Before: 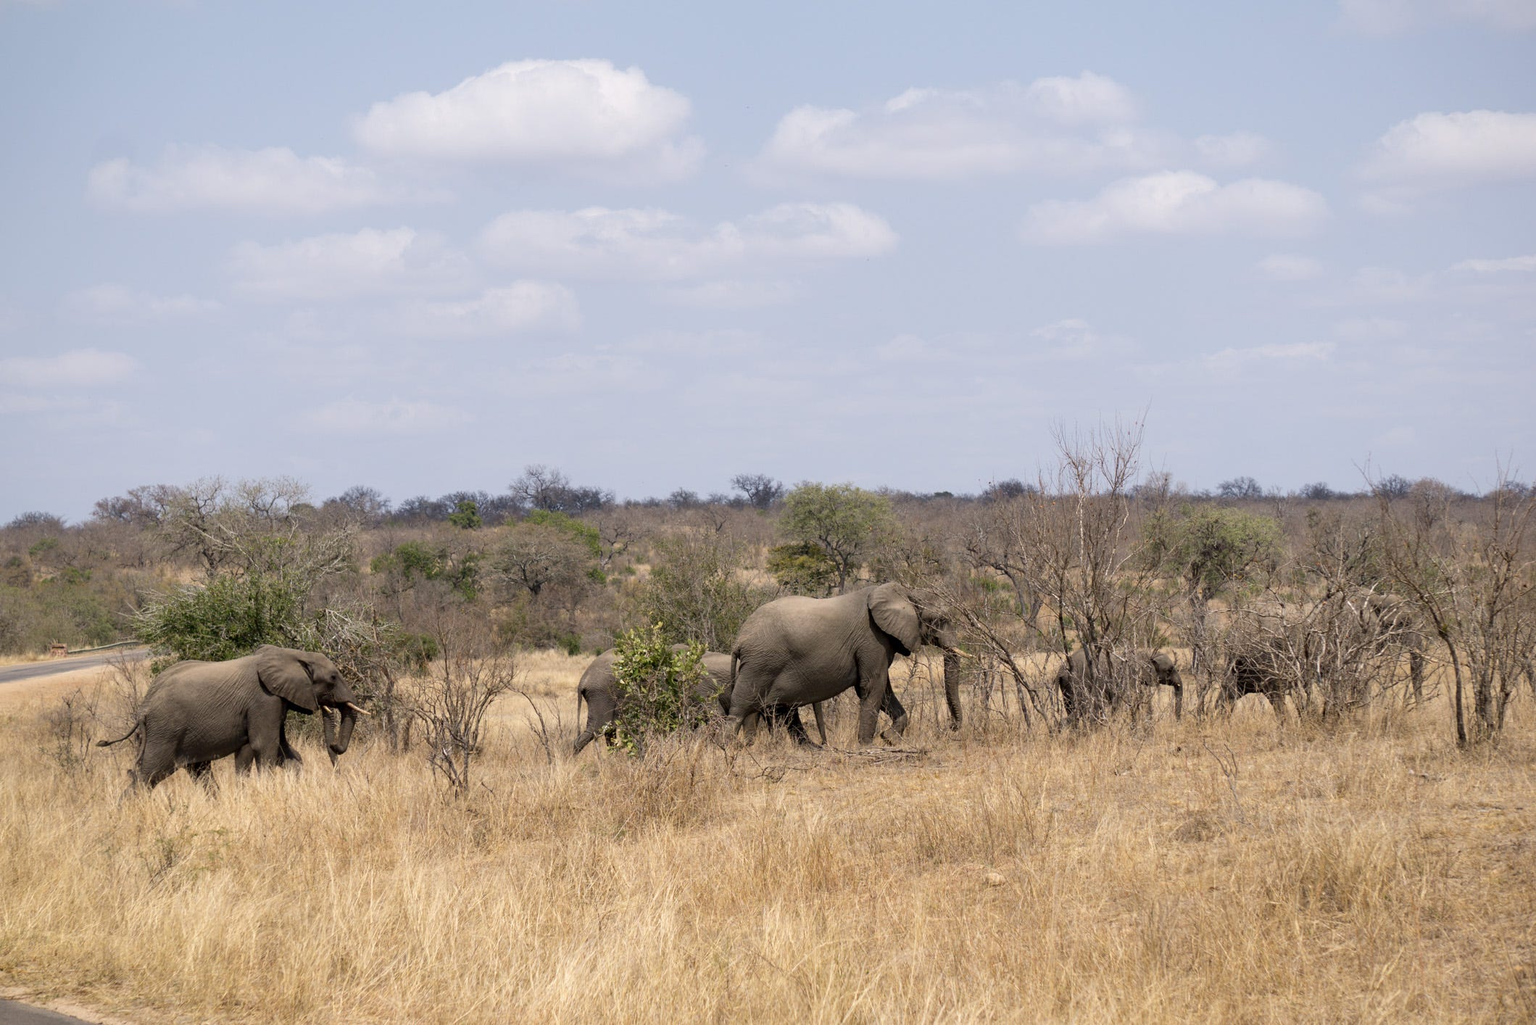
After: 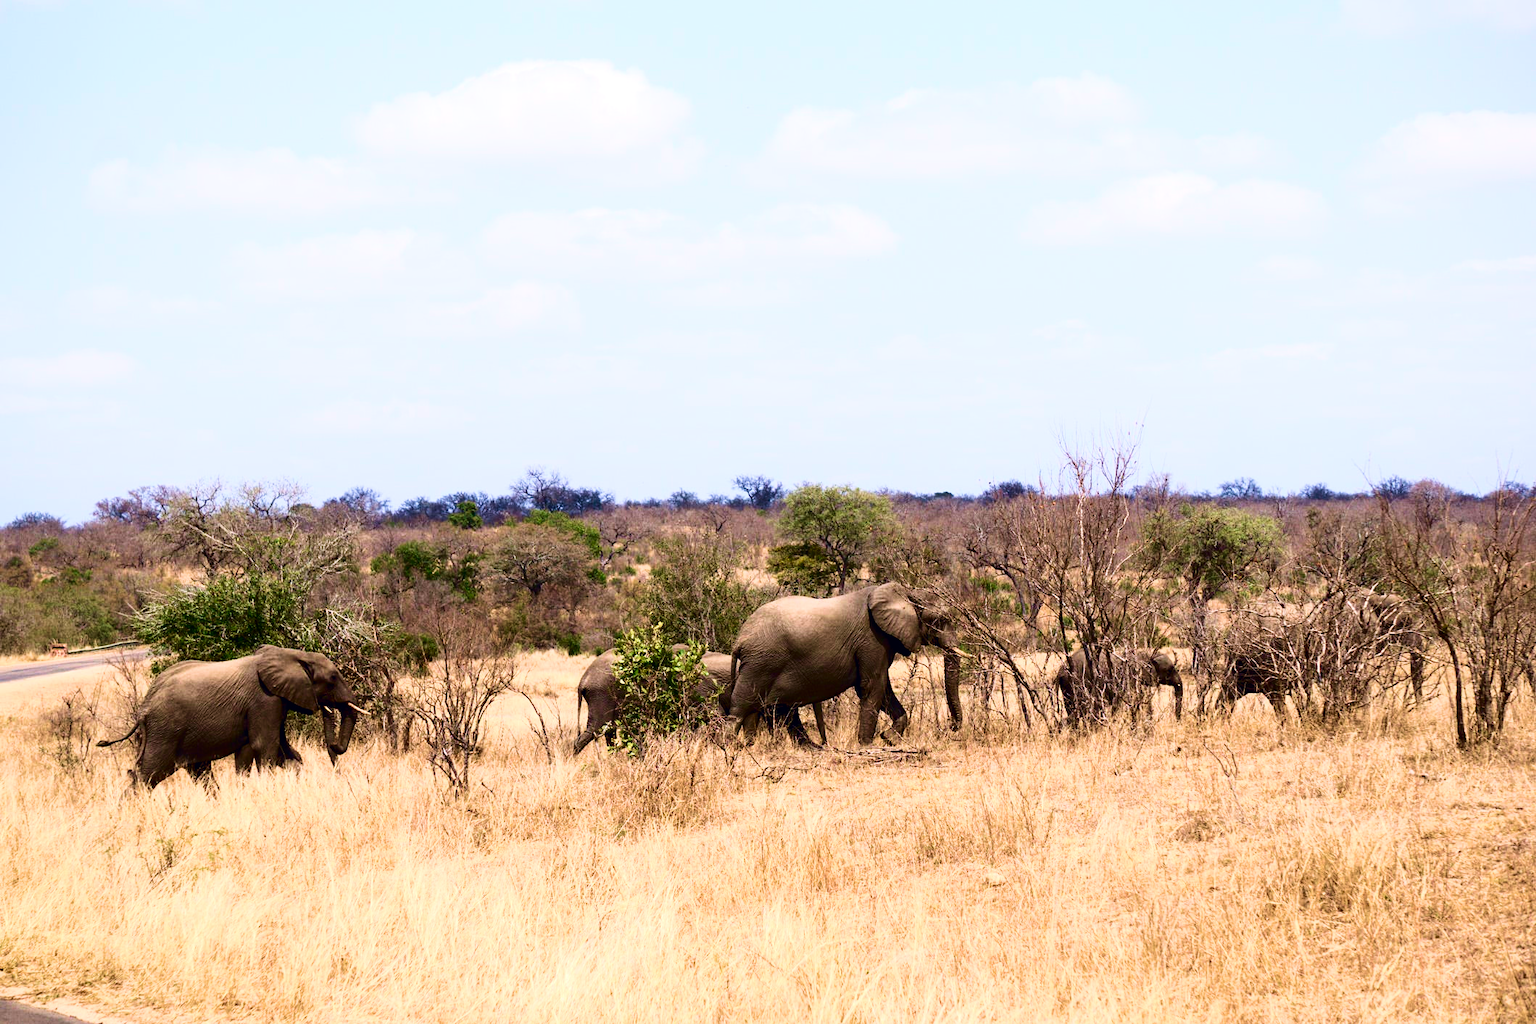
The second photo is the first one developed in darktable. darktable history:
tone curve: curves: ch0 [(0, 0) (0.236, 0.124) (0.373, 0.304) (0.542, 0.593) (0.737, 0.873) (1, 1)]; ch1 [(0, 0) (0.399, 0.328) (0.488, 0.484) (0.598, 0.624) (1, 1)]; ch2 [(0, 0) (0.448, 0.405) (0.523, 0.511) (0.592, 0.59) (1, 1)], color space Lab, independent channels, preserve colors none
velvia: strength 55.76%
color balance rgb: perceptual saturation grading › global saturation 20%, perceptual saturation grading › highlights -24.796%, perceptual saturation grading › shadows 49.244%, contrast 14.396%
shadows and highlights: shadows -69.83, highlights 34.55, soften with gaussian
